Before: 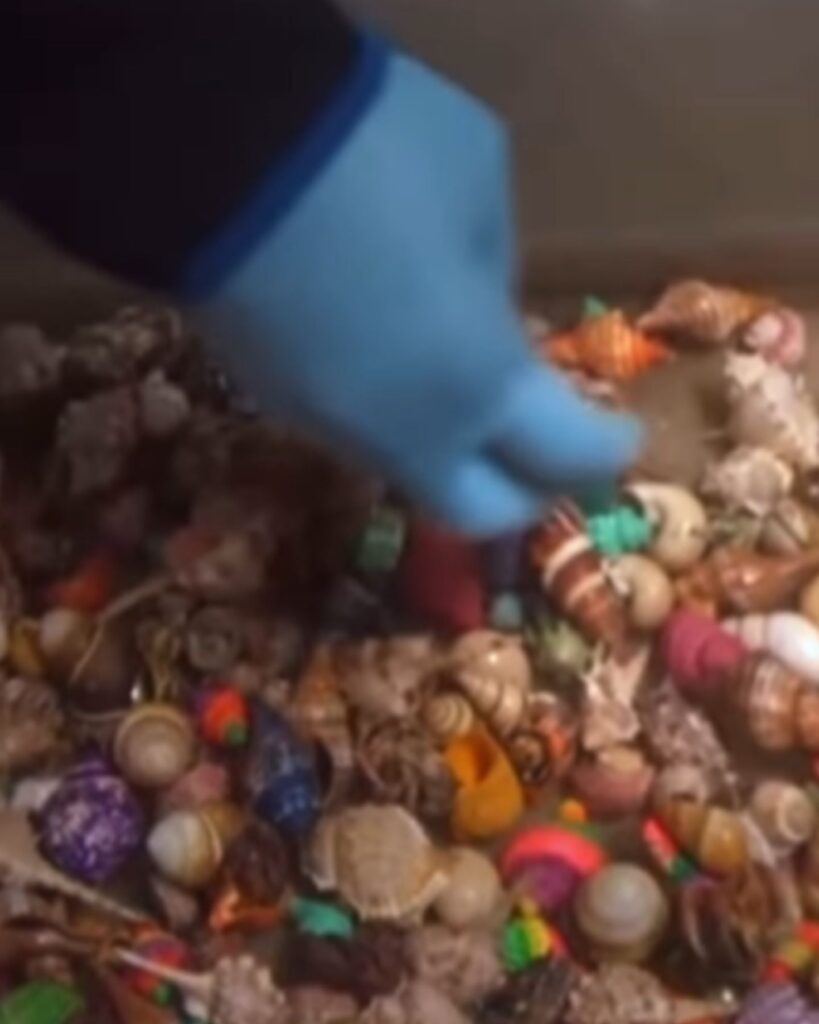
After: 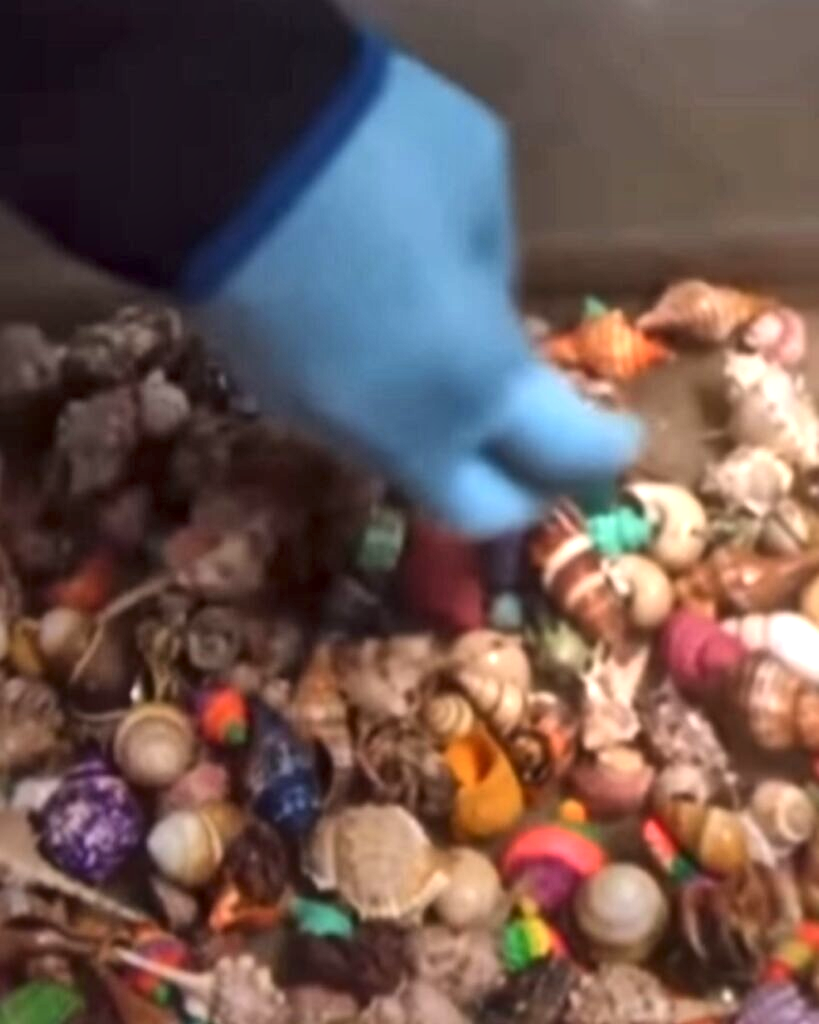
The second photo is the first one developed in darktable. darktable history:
exposure: black level correction 0, exposure 0.7 EV, compensate exposure bias true, compensate highlight preservation false
local contrast: mode bilateral grid, contrast 20, coarseness 50, detail 171%, midtone range 0.2
